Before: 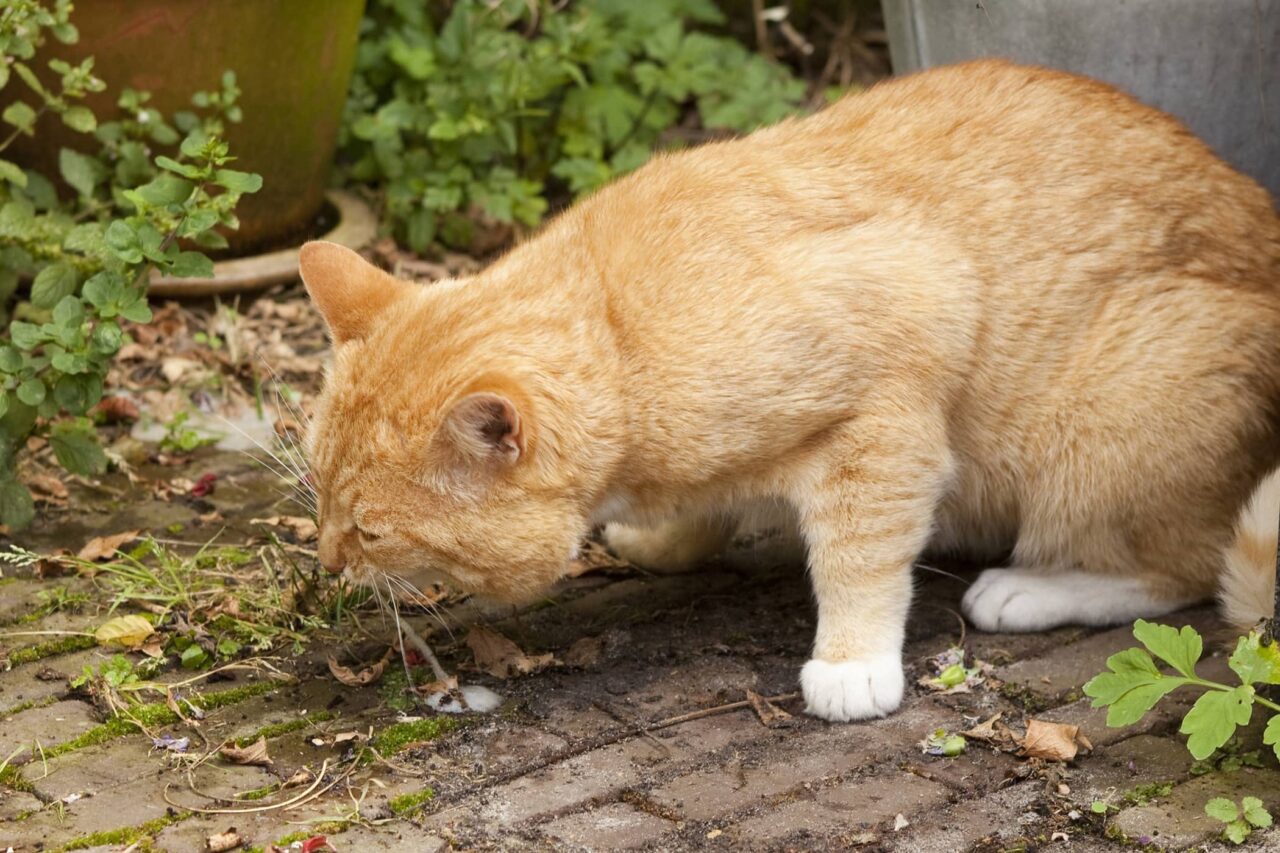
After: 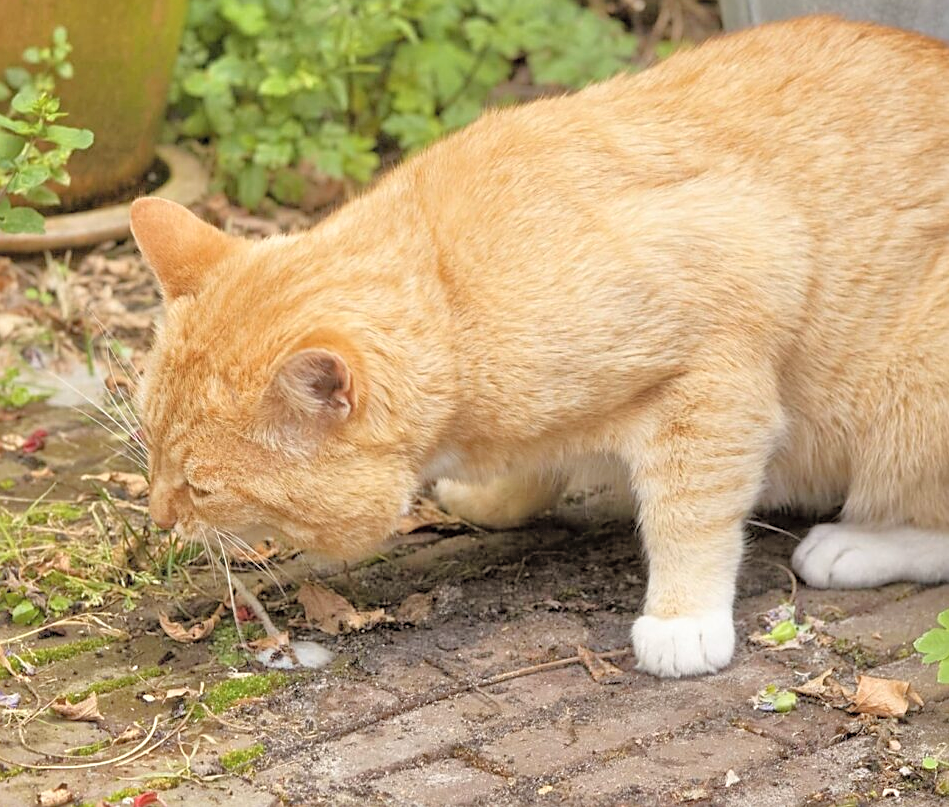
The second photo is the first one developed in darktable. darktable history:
contrast brightness saturation: brightness 0.152
base curve: curves: ch0 [(0, 0) (0.297, 0.298) (1, 1)], preserve colors none
sharpen: on, module defaults
crop and rotate: left 13.213%, top 5.372%, right 12.58%
tone equalizer: -7 EV 0.142 EV, -6 EV 0.624 EV, -5 EV 1.12 EV, -4 EV 1.3 EV, -3 EV 1.16 EV, -2 EV 0.6 EV, -1 EV 0.15 EV
